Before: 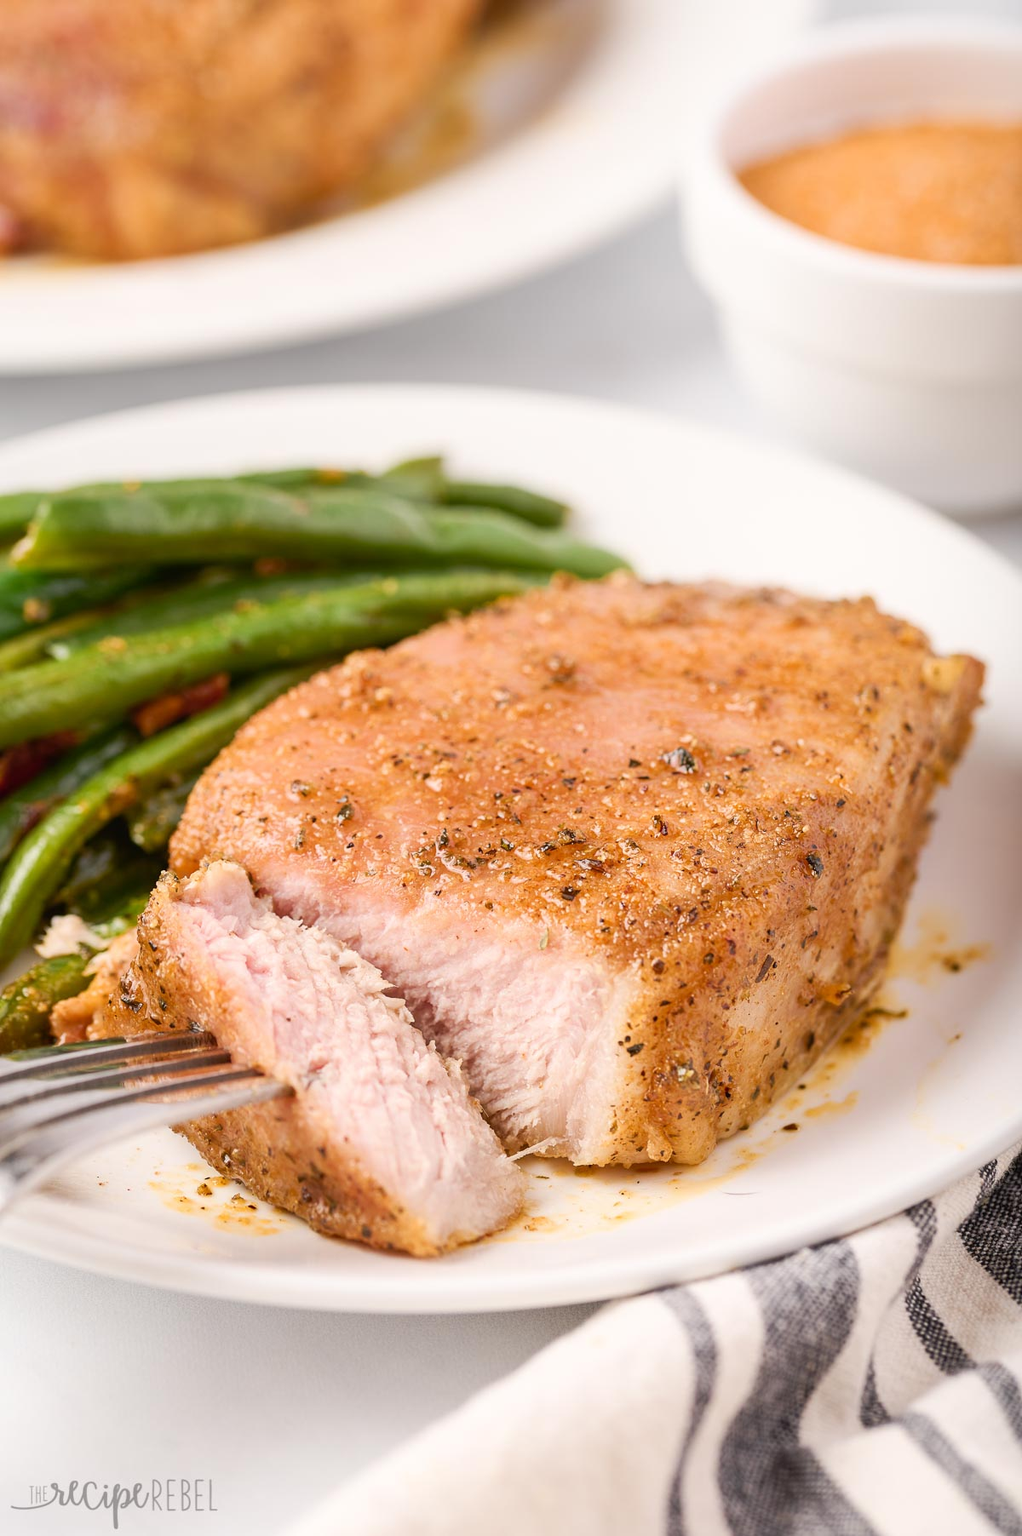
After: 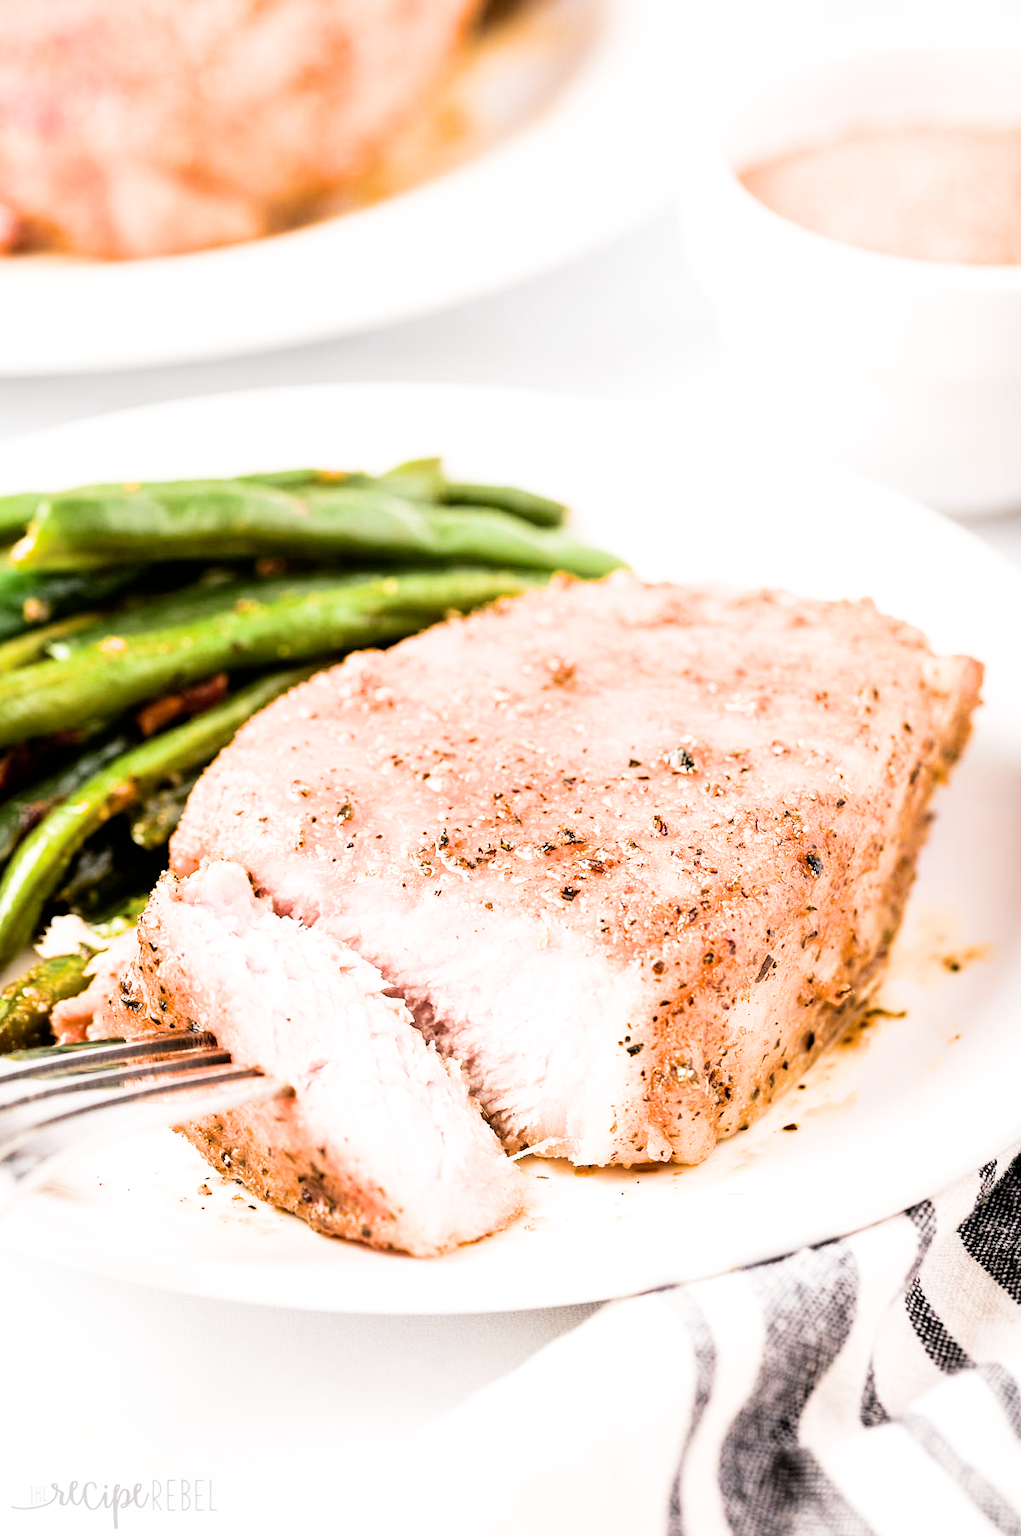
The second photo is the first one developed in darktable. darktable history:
tone equalizer: -8 EV -0.755 EV, -7 EV -0.72 EV, -6 EV -0.63 EV, -5 EV -0.363 EV, -3 EV 0.388 EV, -2 EV 0.6 EV, -1 EV 0.7 EV, +0 EV 0.731 EV, edges refinement/feathering 500, mask exposure compensation -1.57 EV, preserve details no
filmic rgb: black relative exposure -5.08 EV, white relative exposure 3.54 EV, threshold 5.95 EV, hardness 3.17, contrast 1.299, highlights saturation mix -48.58%, iterations of high-quality reconstruction 0, enable highlight reconstruction true
exposure: exposure 0.604 EV, compensate exposure bias true, compensate highlight preservation false
